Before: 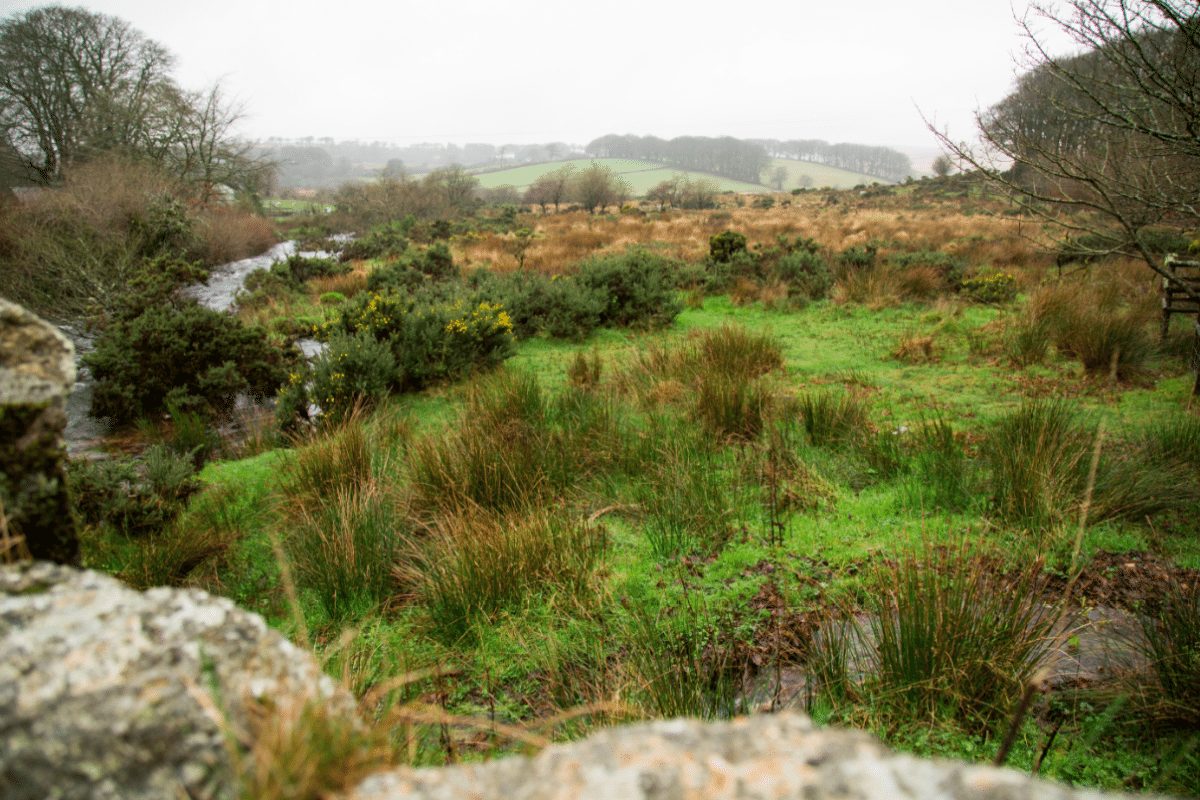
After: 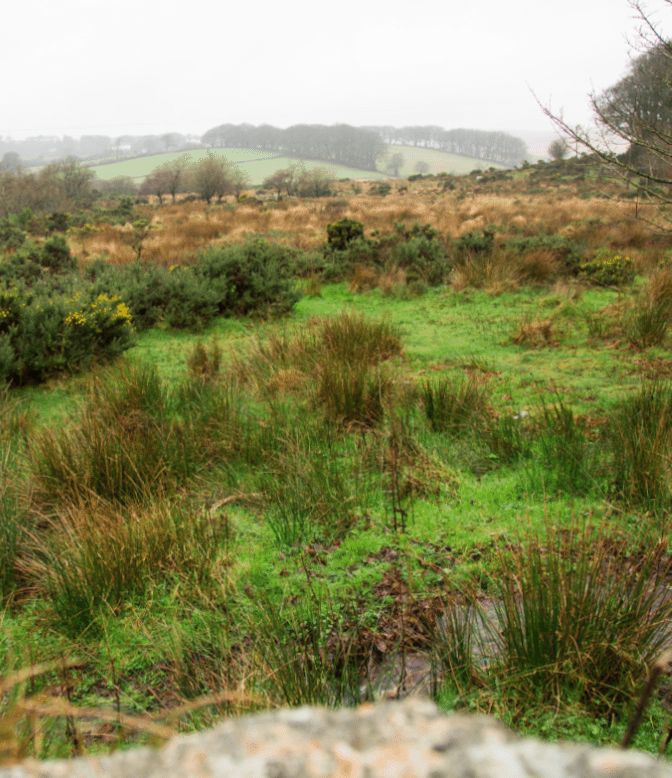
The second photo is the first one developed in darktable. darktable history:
haze removal: strength -0.05
rotate and perspective: rotation -1°, crop left 0.011, crop right 0.989, crop top 0.025, crop bottom 0.975
crop: left 31.458%, top 0%, right 11.876%
